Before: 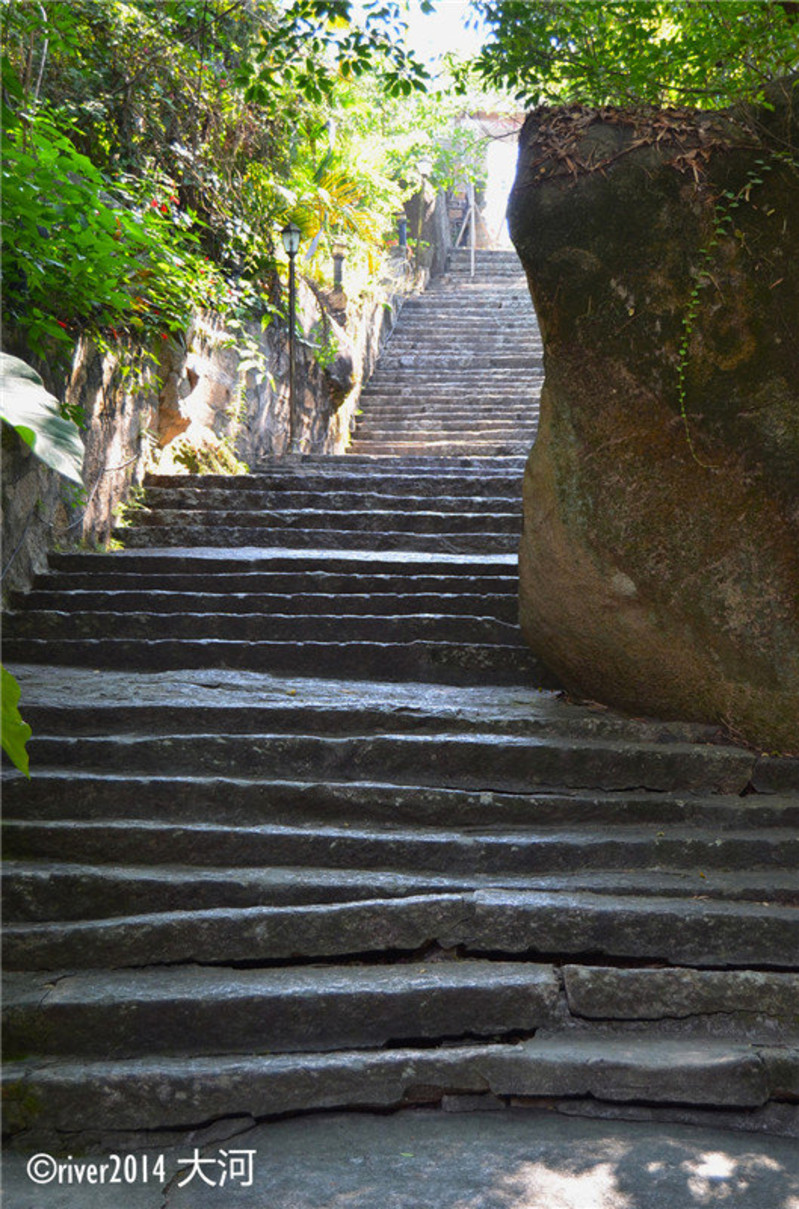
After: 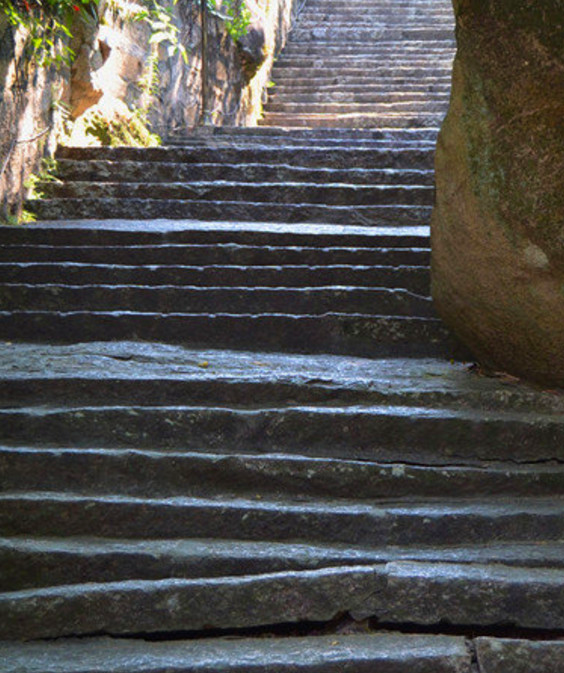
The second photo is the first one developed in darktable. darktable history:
tone equalizer: on, module defaults
crop: left 11.094%, top 27.204%, right 18.254%, bottom 17.128%
velvia: on, module defaults
